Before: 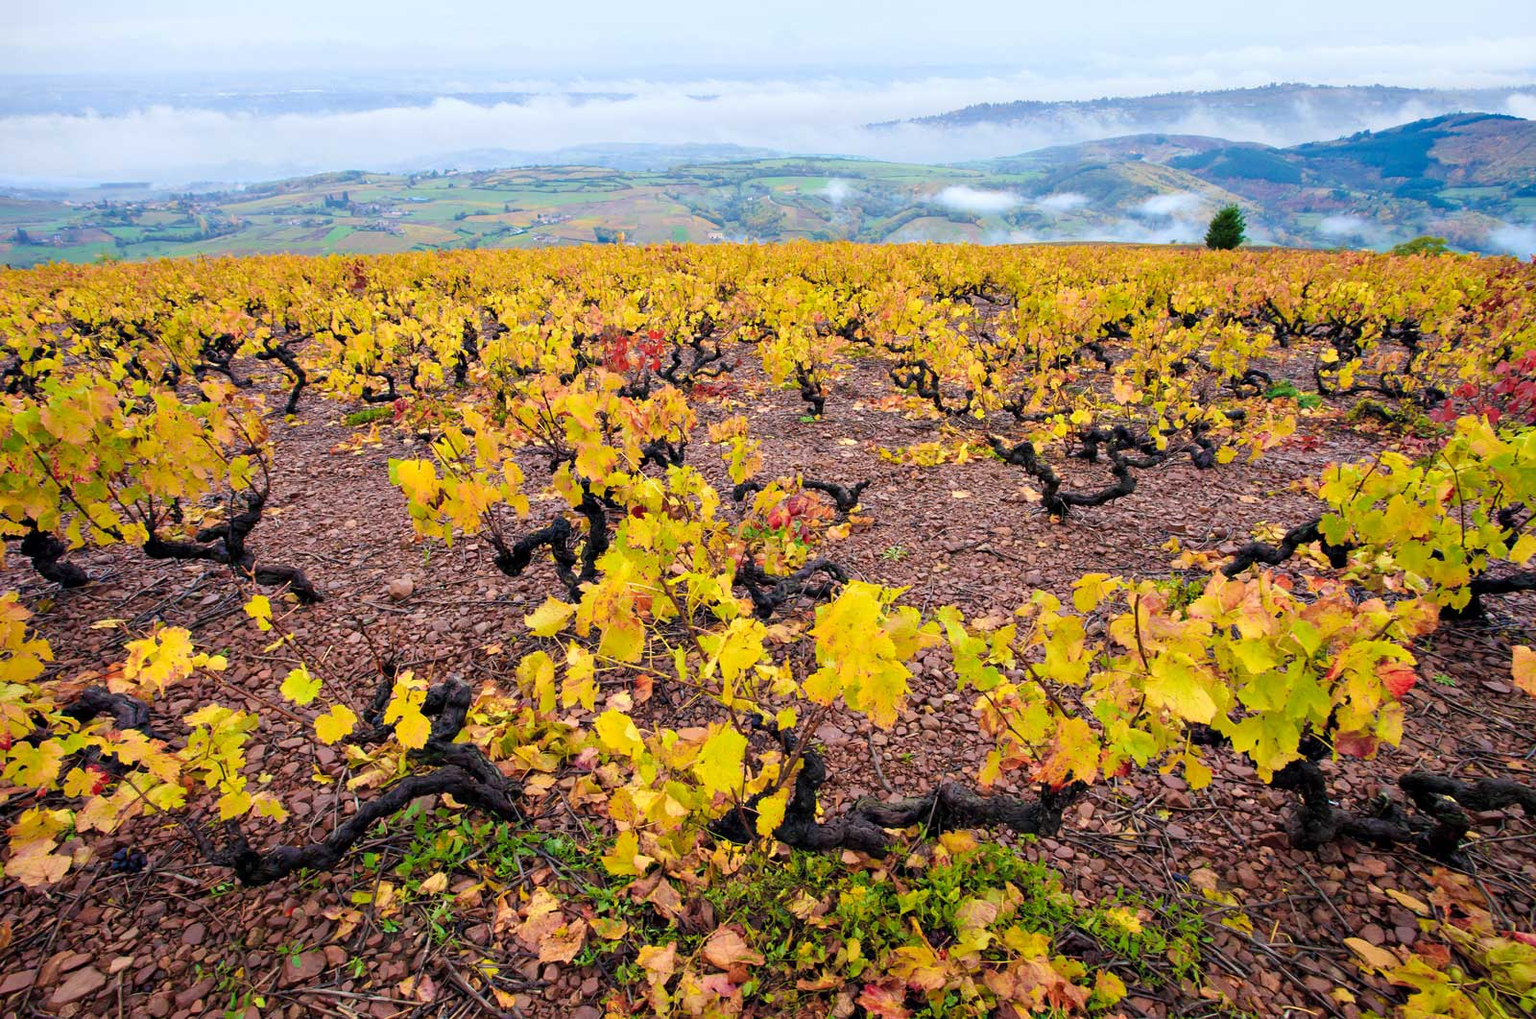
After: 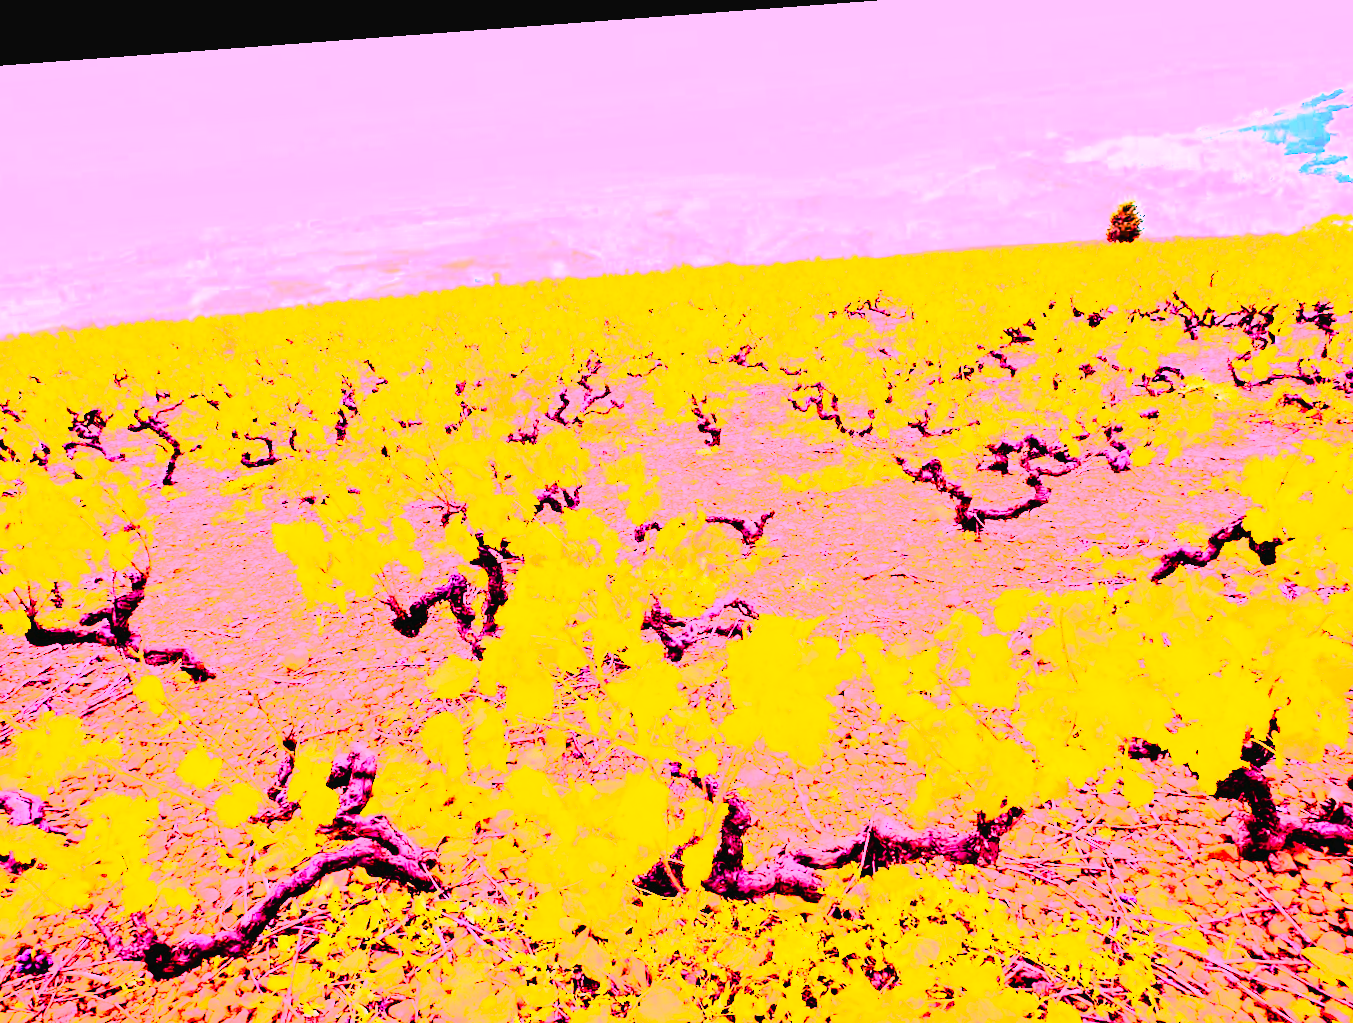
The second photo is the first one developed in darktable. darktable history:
white balance: red 4.26, blue 1.802
crop: left 9.929%, top 3.475%, right 9.188%, bottom 9.529%
rotate and perspective: rotation -4.25°, automatic cropping off
color balance rgb: perceptual saturation grading › global saturation 25%, global vibrance 20%
base curve: curves: ch0 [(0, 0.003) (0.001, 0.002) (0.006, 0.004) (0.02, 0.022) (0.048, 0.086) (0.094, 0.234) (0.162, 0.431) (0.258, 0.629) (0.385, 0.8) (0.548, 0.918) (0.751, 0.988) (1, 1)], preserve colors none
rgb curve: curves: ch0 [(0, 0) (0.21, 0.15) (0.24, 0.21) (0.5, 0.75) (0.75, 0.96) (0.89, 0.99) (1, 1)]; ch1 [(0, 0.02) (0.21, 0.13) (0.25, 0.2) (0.5, 0.67) (0.75, 0.9) (0.89, 0.97) (1, 1)]; ch2 [(0, 0.02) (0.21, 0.13) (0.25, 0.2) (0.5, 0.67) (0.75, 0.9) (0.89, 0.97) (1, 1)], compensate middle gray true
